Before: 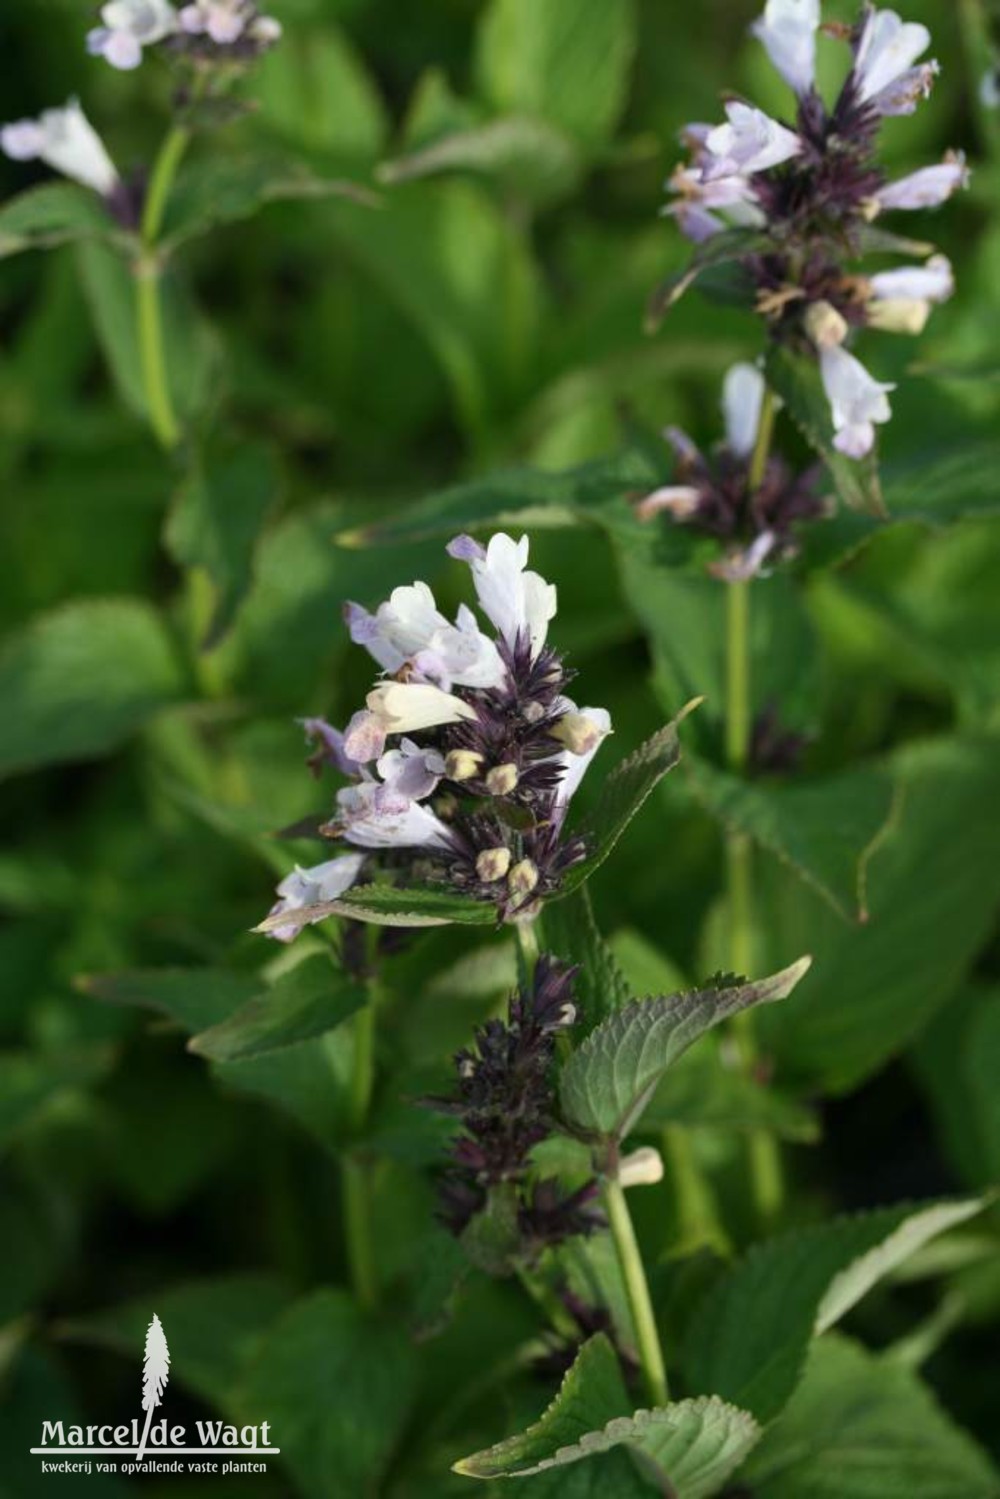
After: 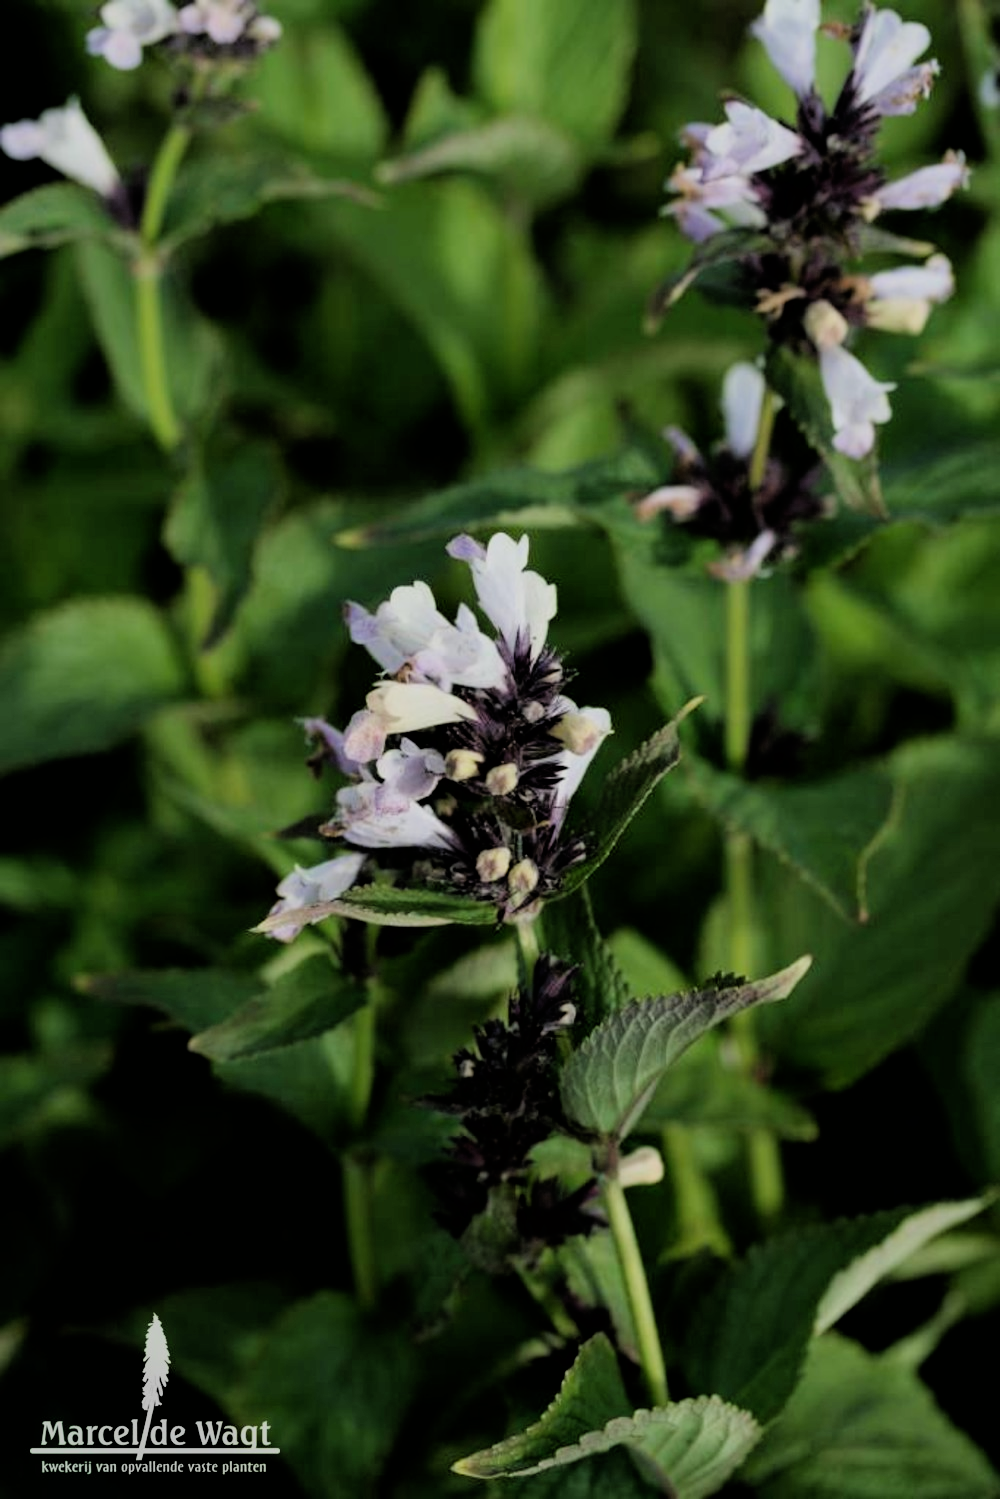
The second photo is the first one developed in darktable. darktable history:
filmic rgb: black relative exposure -4.4 EV, white relative exposure 5.04 EV, threshold 5.98 EV, hardness 2.21, latitude 40.97%, contrast 1.154, highlights saturation mix 10.62%, shadows ↔ highlights balance 1.1%, enable highlight reconstruction true
